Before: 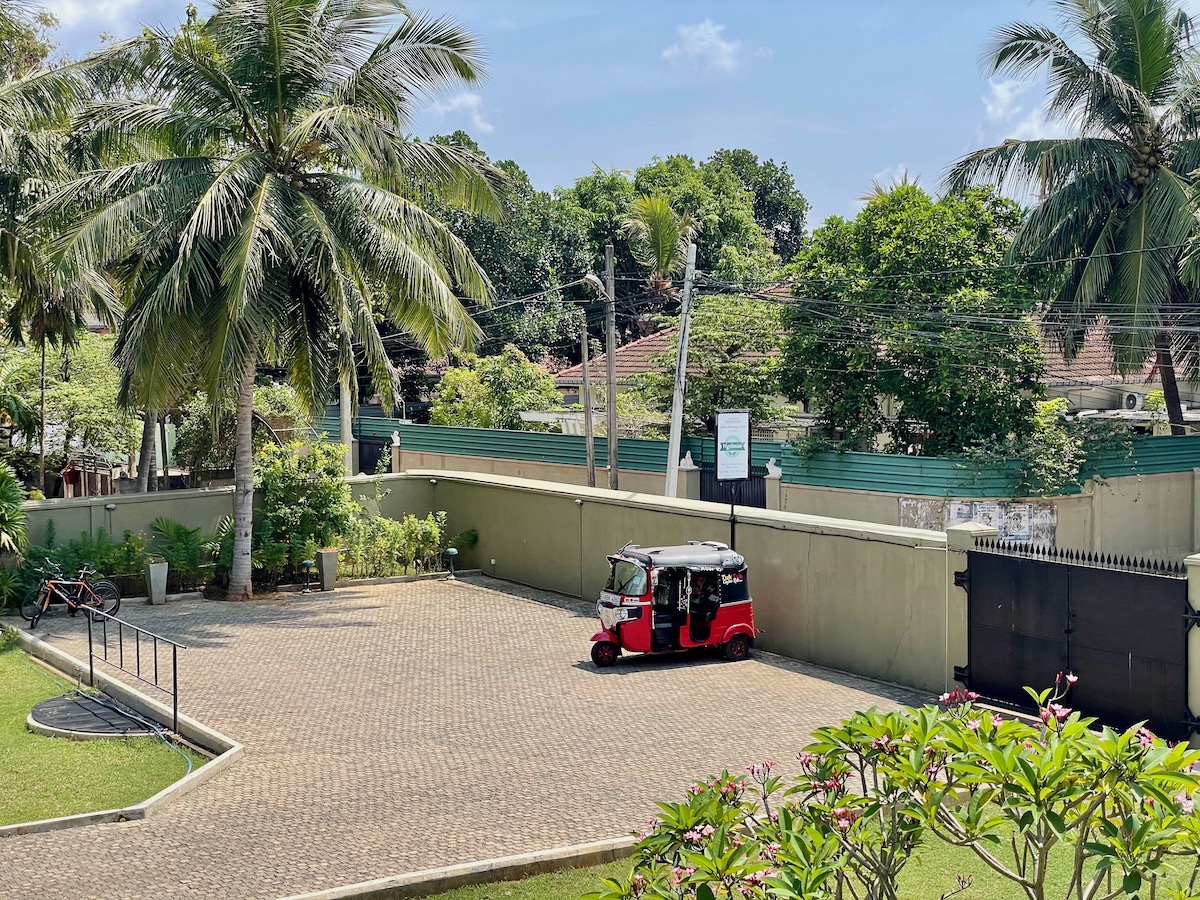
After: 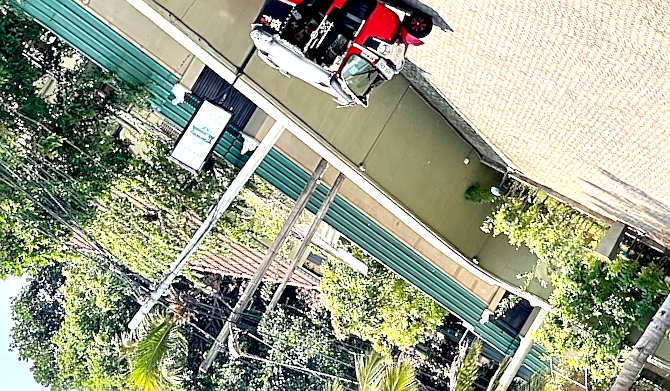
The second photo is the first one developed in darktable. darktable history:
tone equalizer: on, module defaults
exposure: exposure 1 EV, compensate highlight preservation false
crop and rotate: angle 148.62°, left 9.126%, top 15.577%, right 4.357%, bottom 17.051%
sharpen: on, module defaults
